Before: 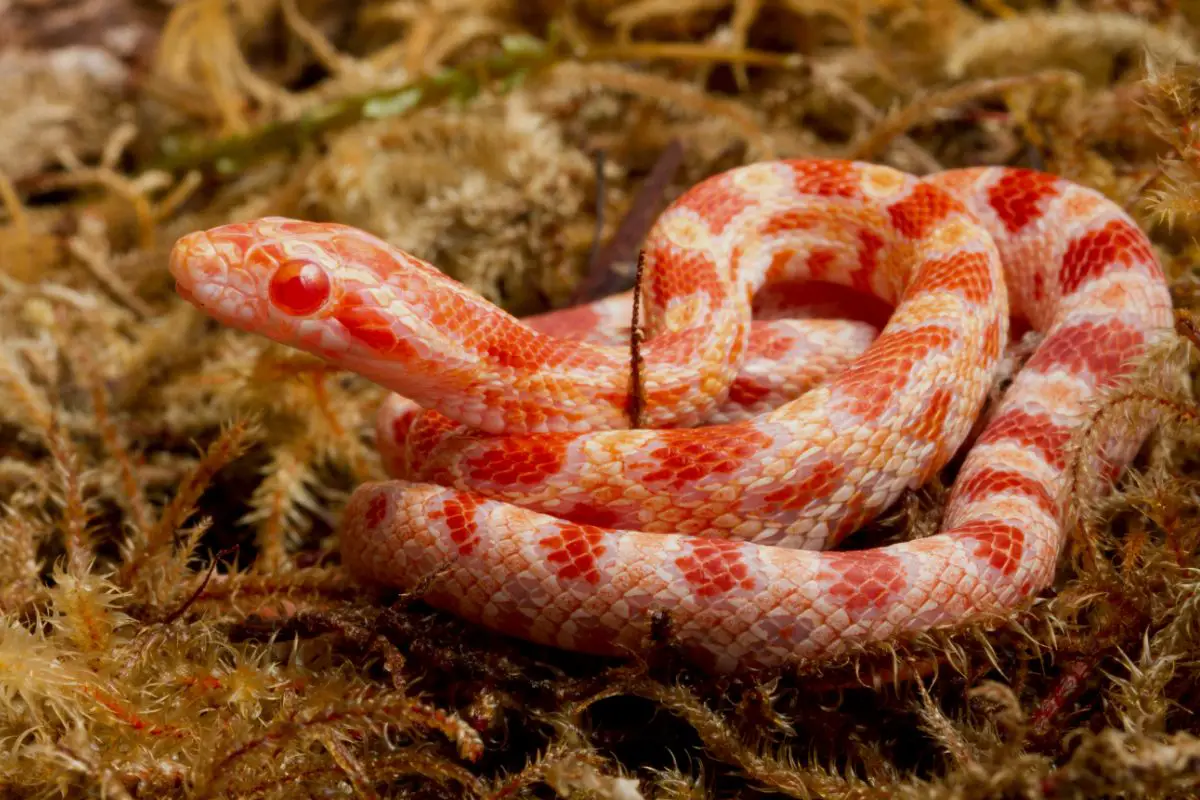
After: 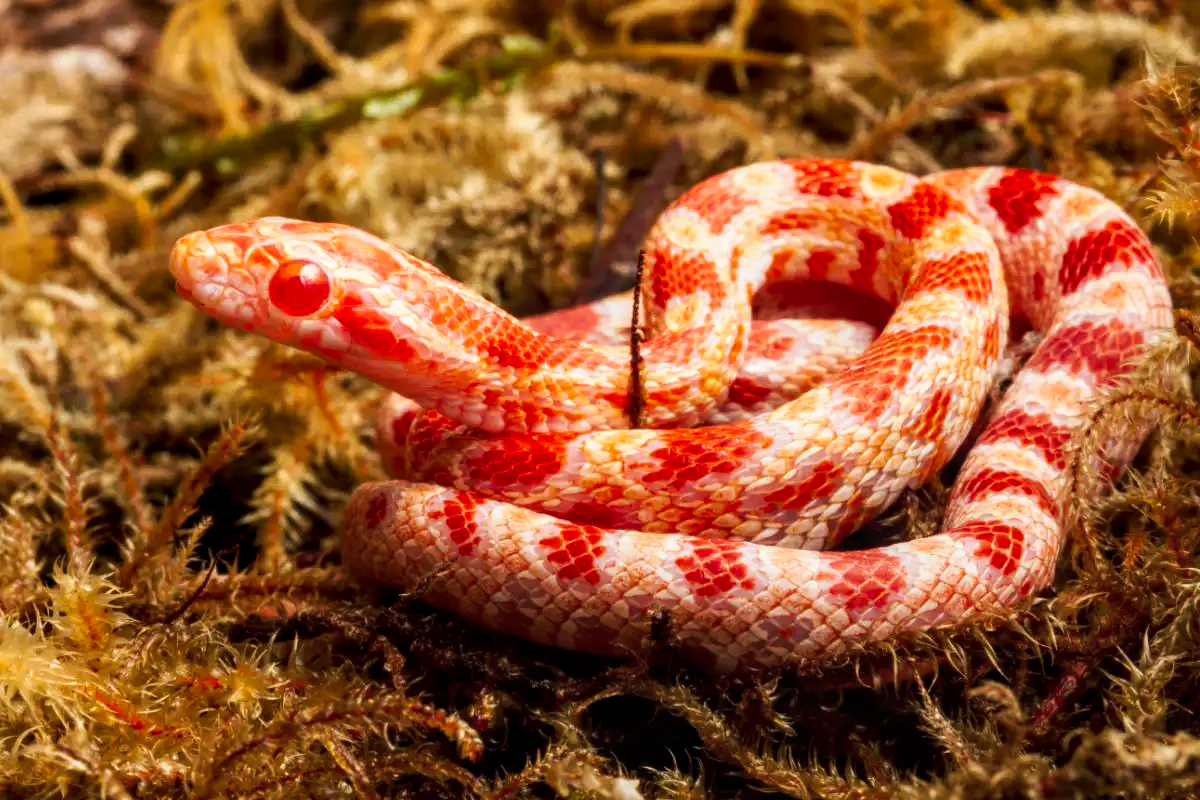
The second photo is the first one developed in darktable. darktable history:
tone curve: curves: ch0 [(0, 0) (0.003, 0.011) (0.011, 0.019) (0.025, 0.03) (0.044, 0.045) (0.069, 0.061) (0.1, 0.085) (0.136, 0.119) (0.177, 0.159) (0.224, 0.205) (0.277, 0.261) (0.335, 0.329) (0.399, 0.407) (0.468, 0.508) (0.543, 0.606) (0.623, 0.71) (0.709, 0.815) (0.801, 0.903) (0.898, 0.957) (1, 1)], preserve colors none
local contrast: on, module defaults
